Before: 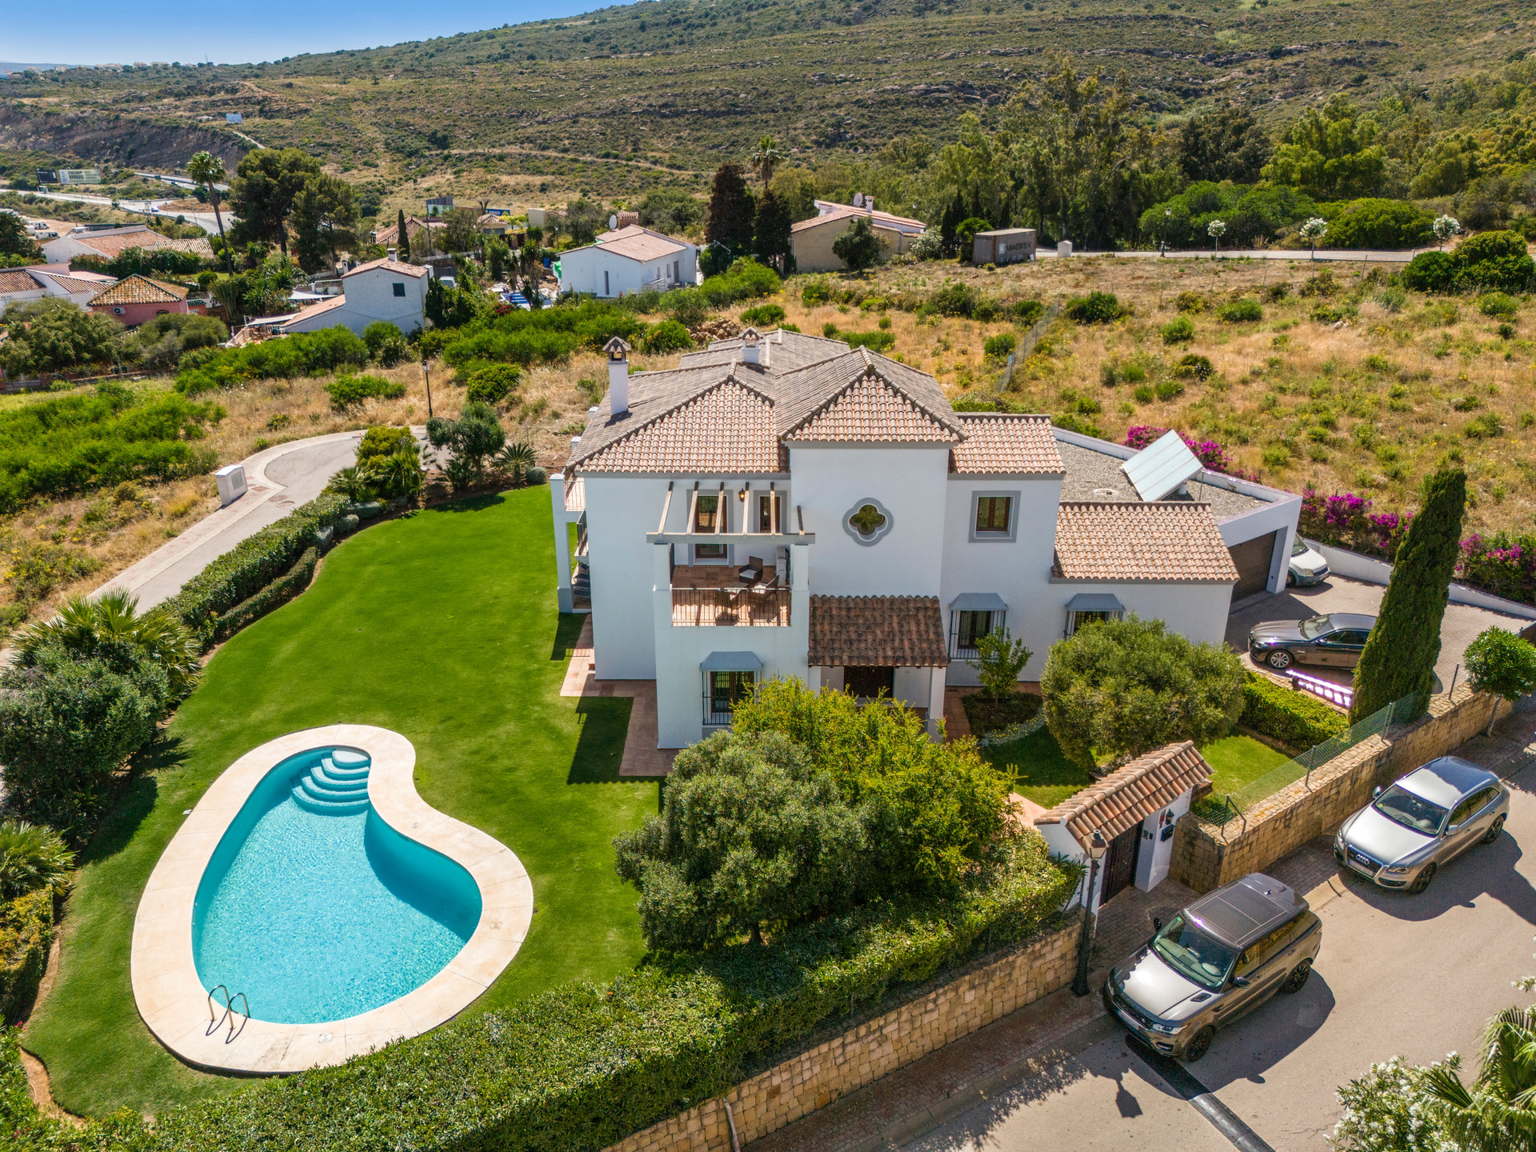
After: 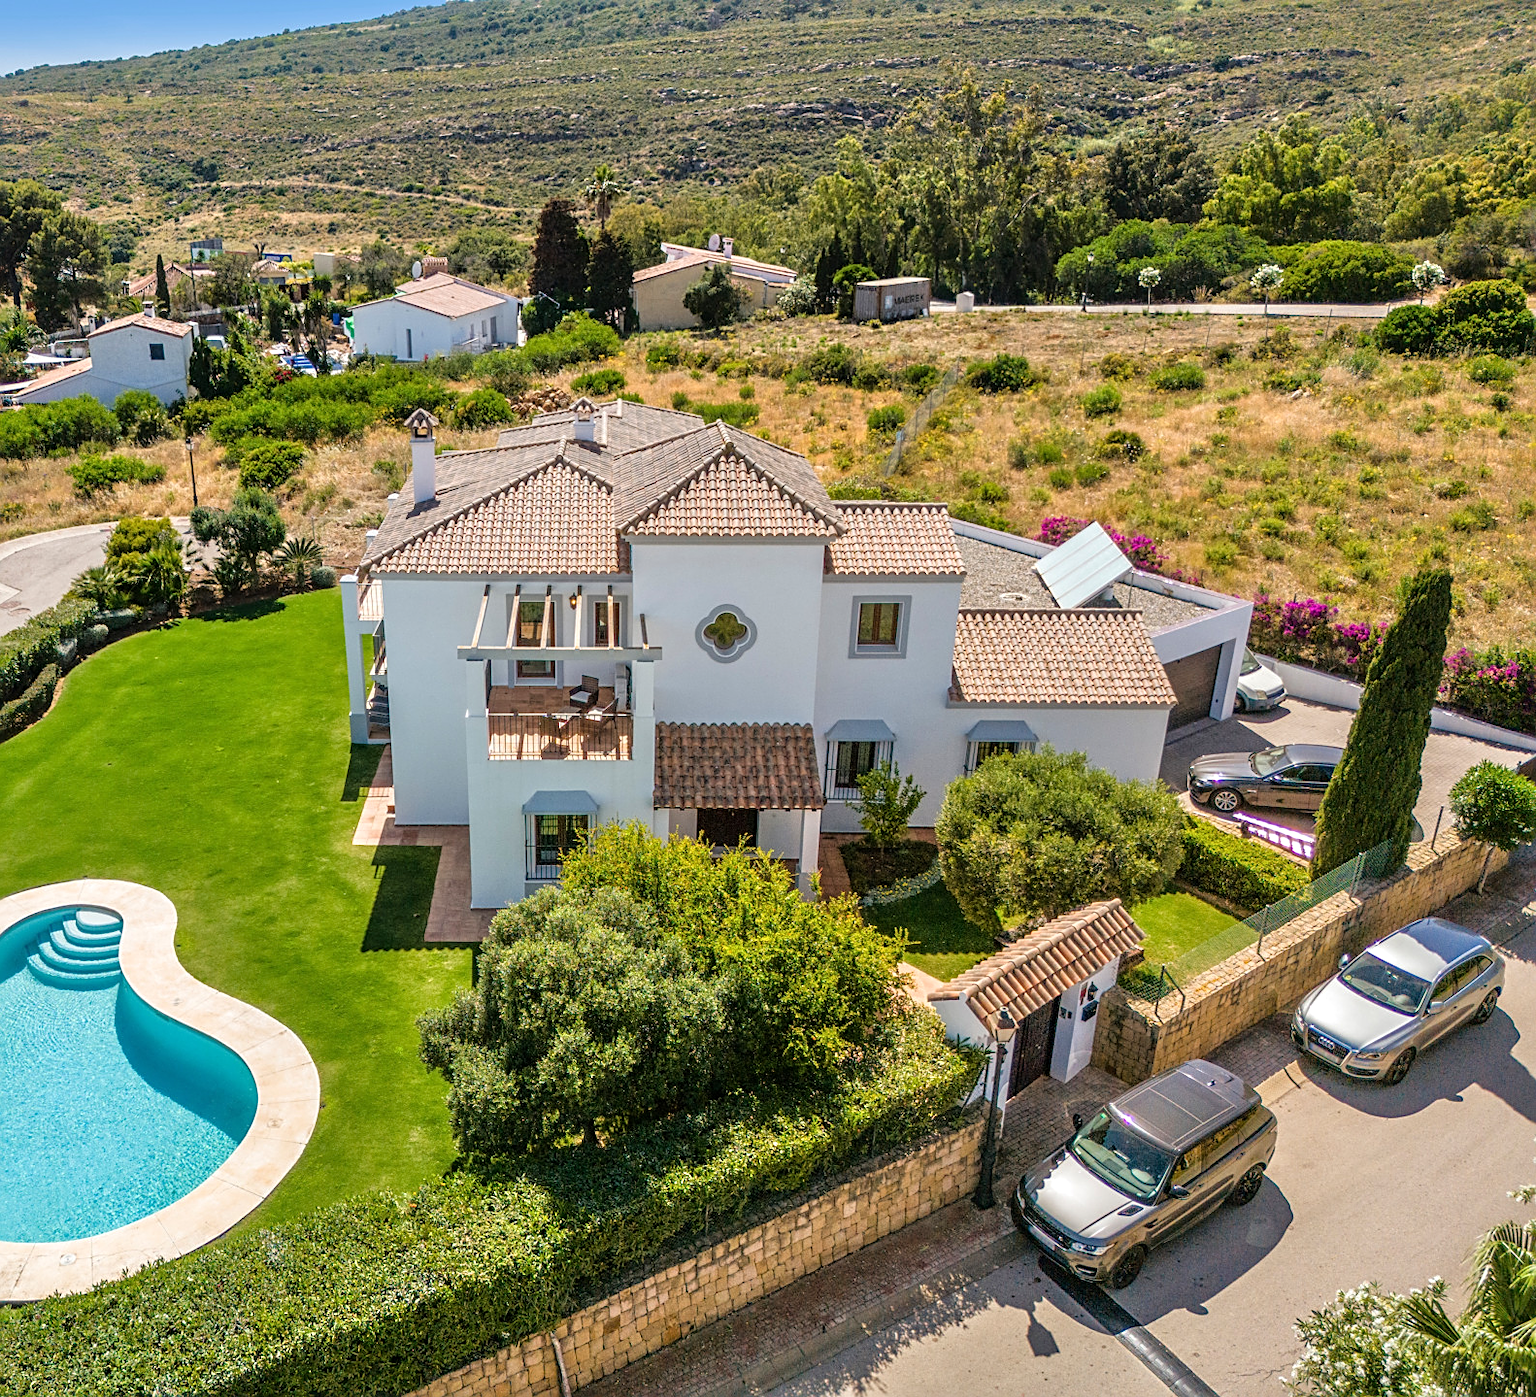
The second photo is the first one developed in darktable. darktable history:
sharpen: on, module defaults
crop: left 17.582%, bottom 0.031%
tone equalizer: -8 EV 0.001 EV, -7 EV -0.004 EV, -6 EV 0.009 EV, -5 EV 0.032 EV, -4 EV 0.276 EV, -3 EV 0.644 EV, -2 EV 0.584 EV, -1 EV 0.187 EV, +0 EV 0.024 EV
